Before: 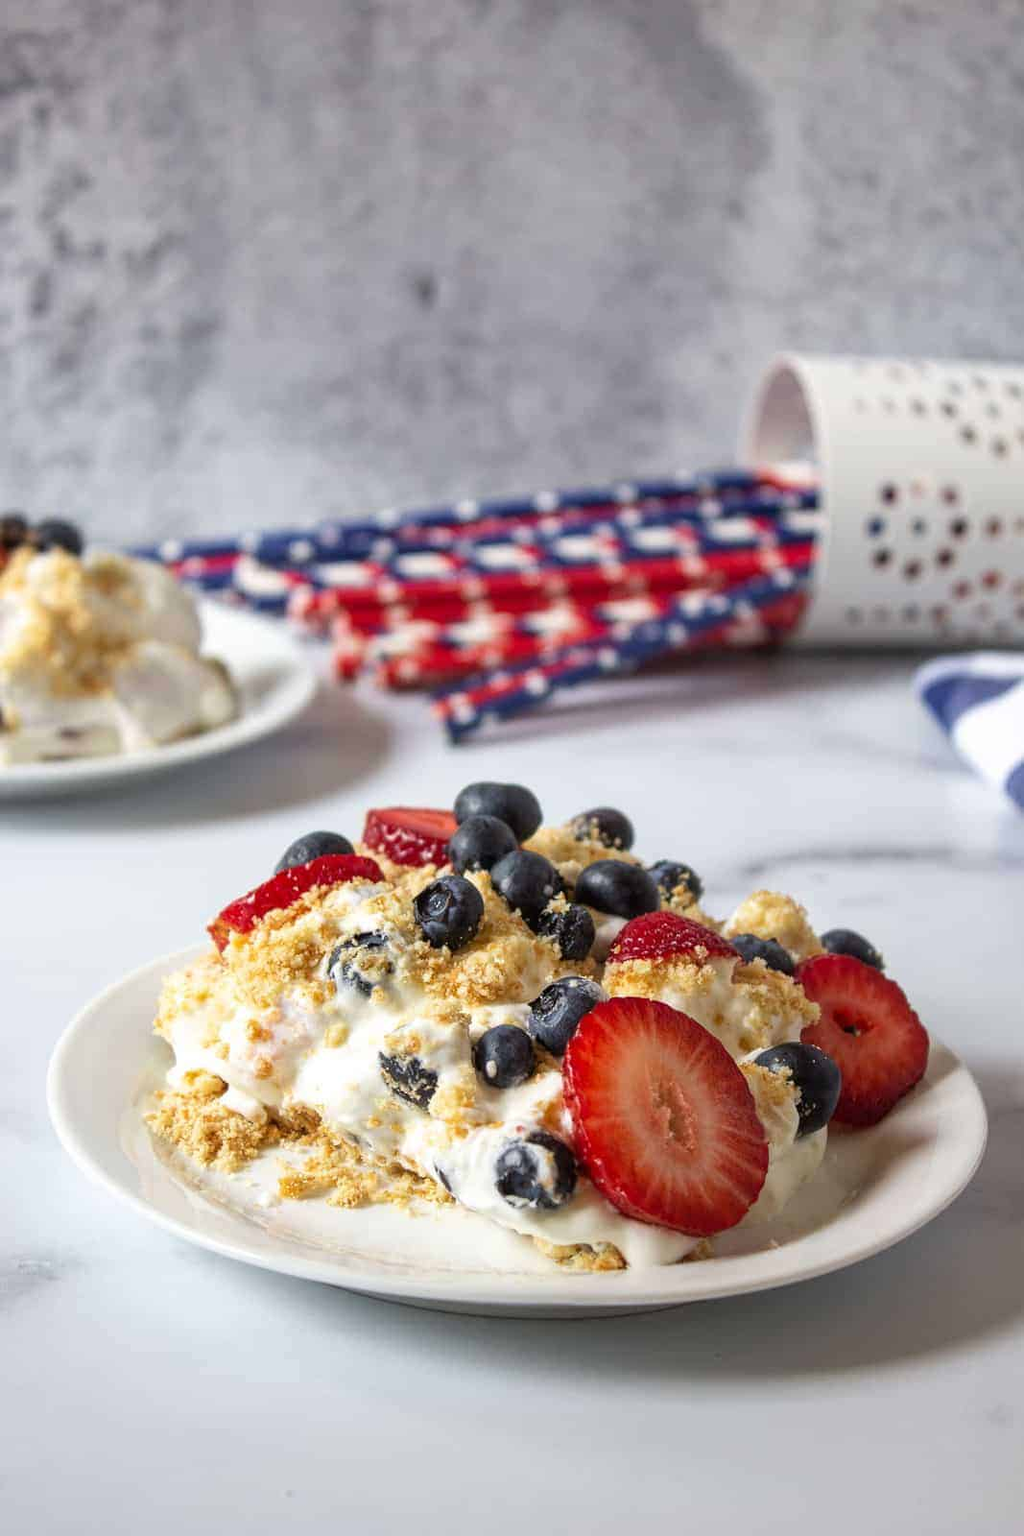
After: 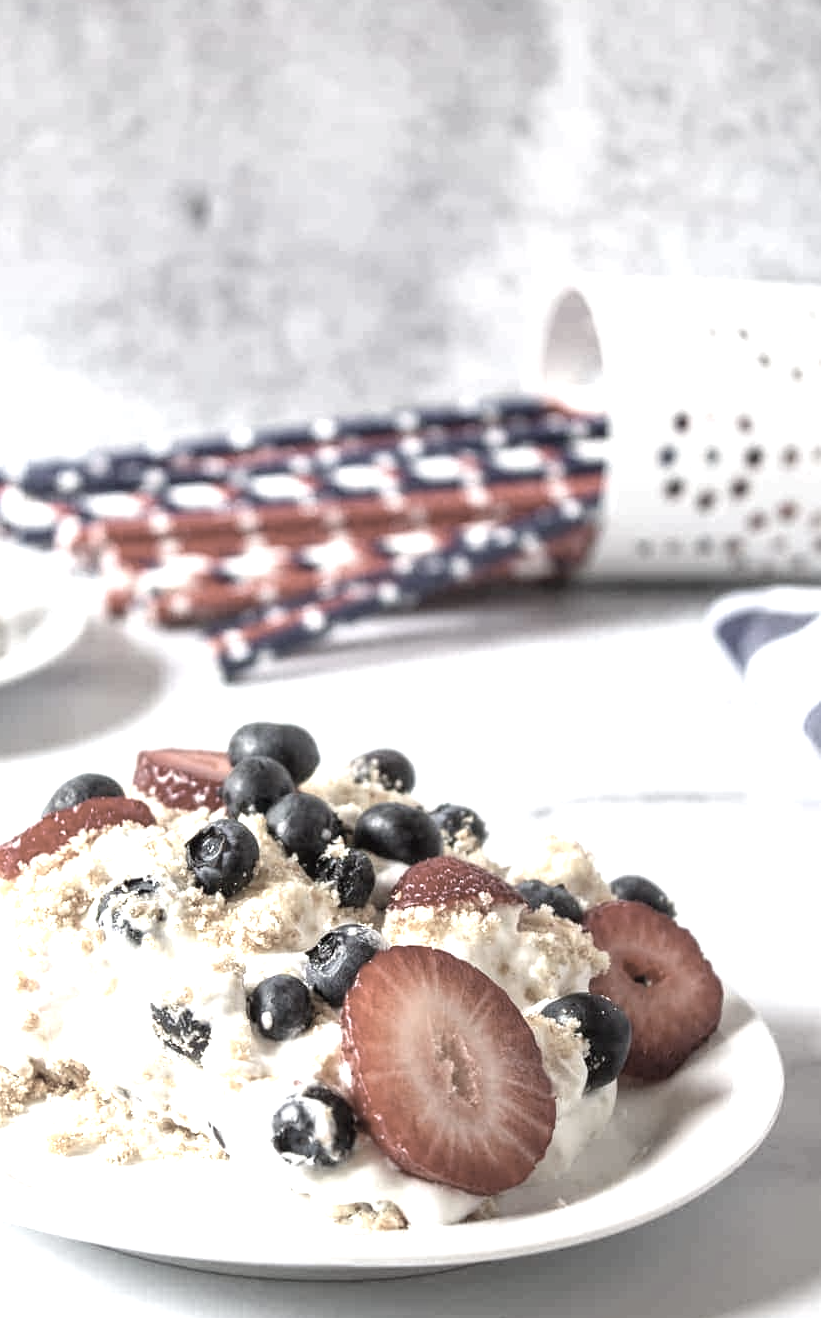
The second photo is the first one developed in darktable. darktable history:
crop: left 23.034%, top 5.851%, bottom 11.774%
exposure: black level correction 0, exposure 1.101 EV, compensate highlight preservation false
color zones: curves: ch1 [(0, 0.153) (0.143, 0.15) (0.286, 0.151) (0.429, 0.152) (0.571, 0.152) (0.714, 0.151) (0.857, 0.151) (1, 0.153)]
